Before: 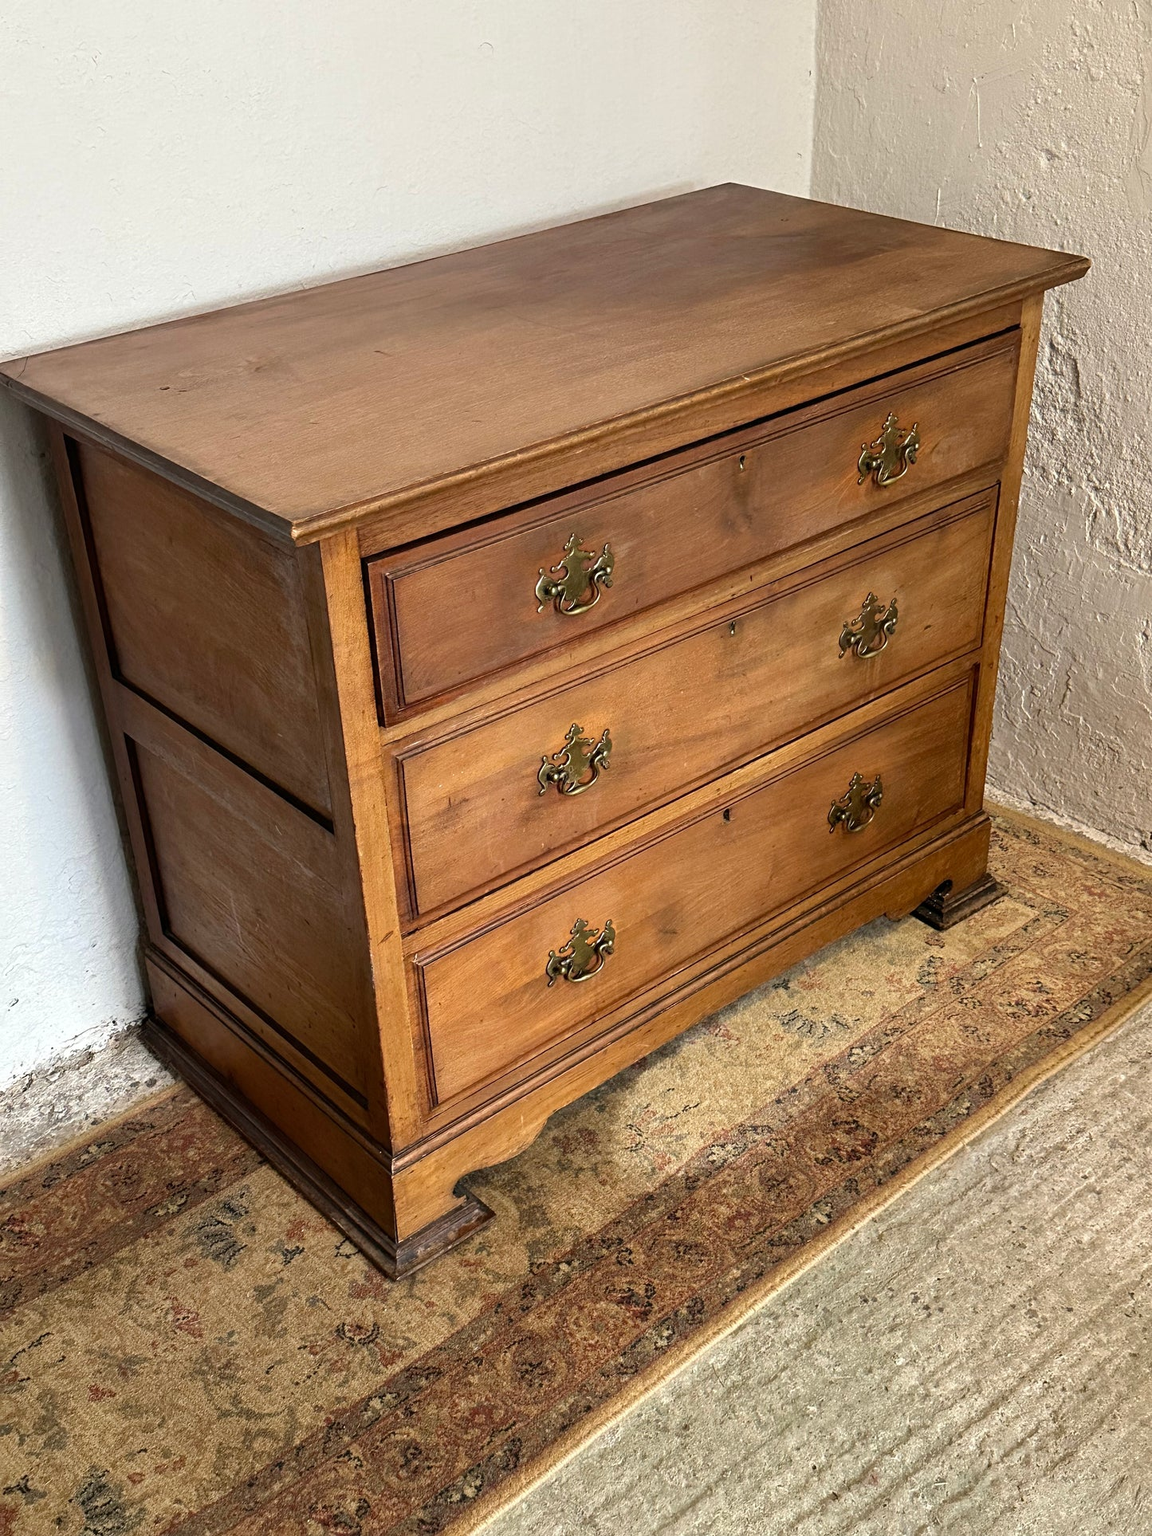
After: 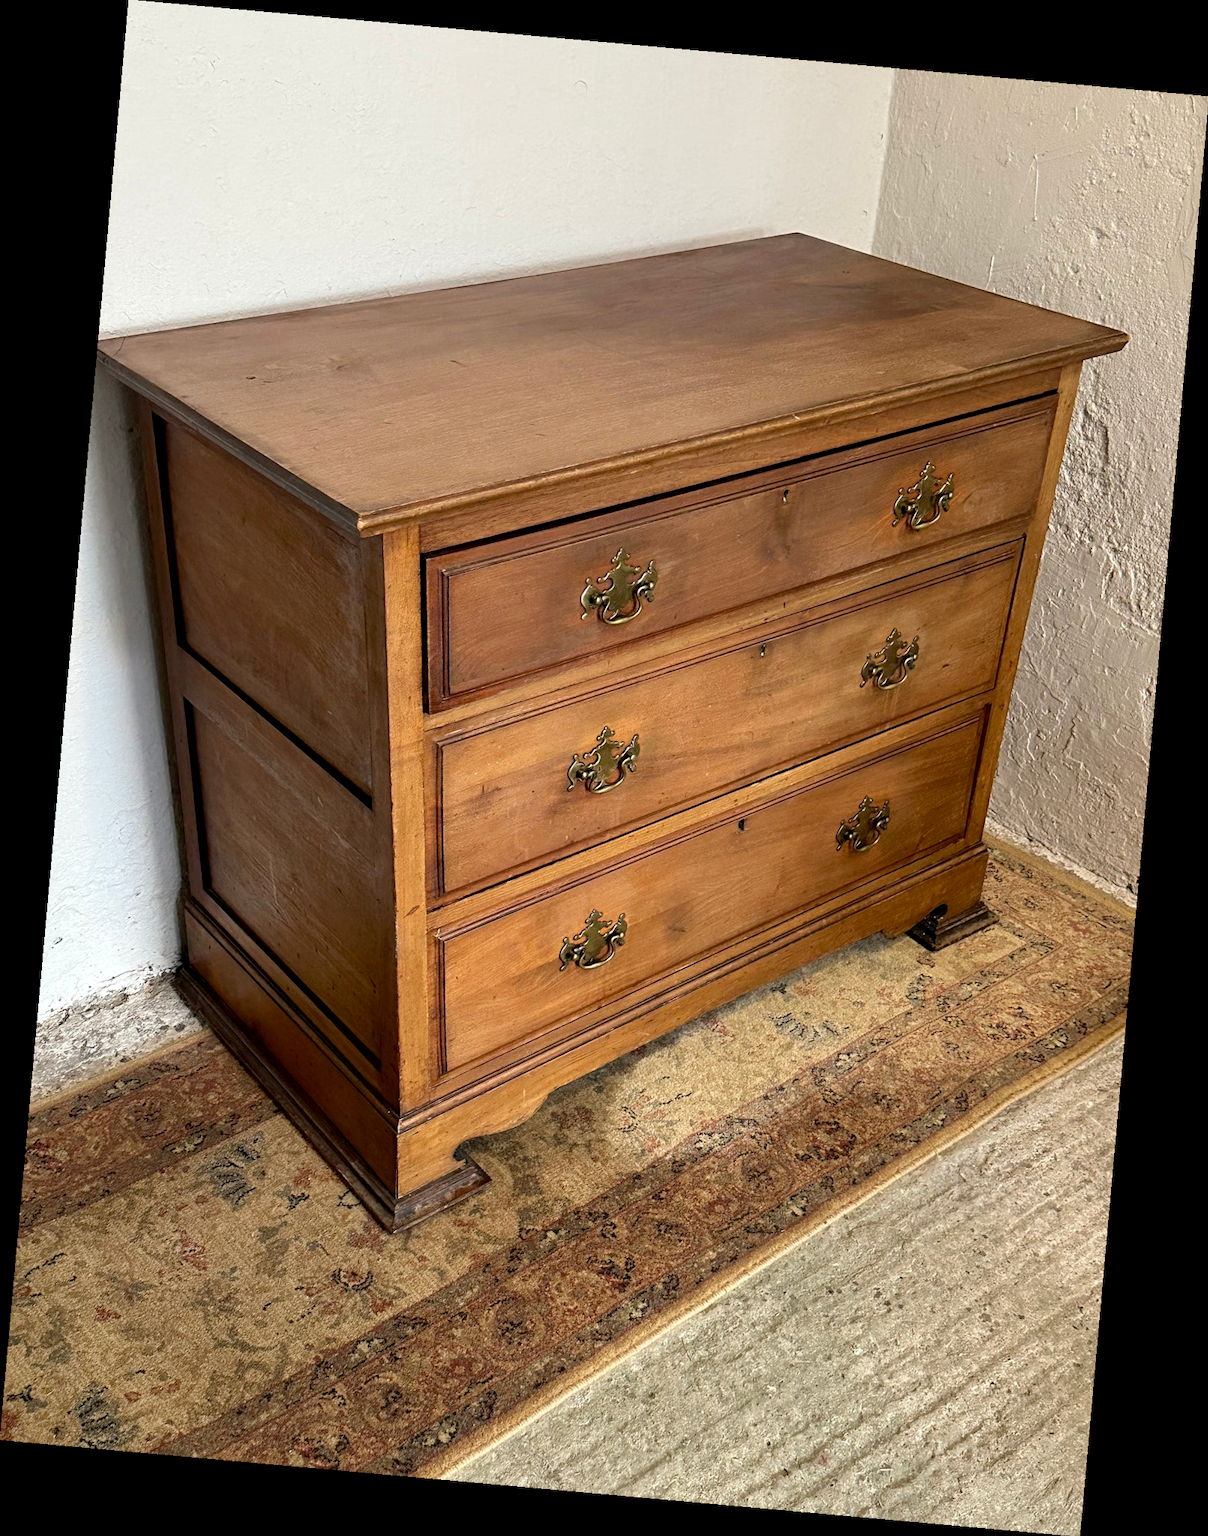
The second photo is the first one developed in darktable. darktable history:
exposure: black level correction 0.004, exposure 0.014 EV, compensate highlight preservation false
rotate and perspective: rotation 5.12°, automatic cropping off
